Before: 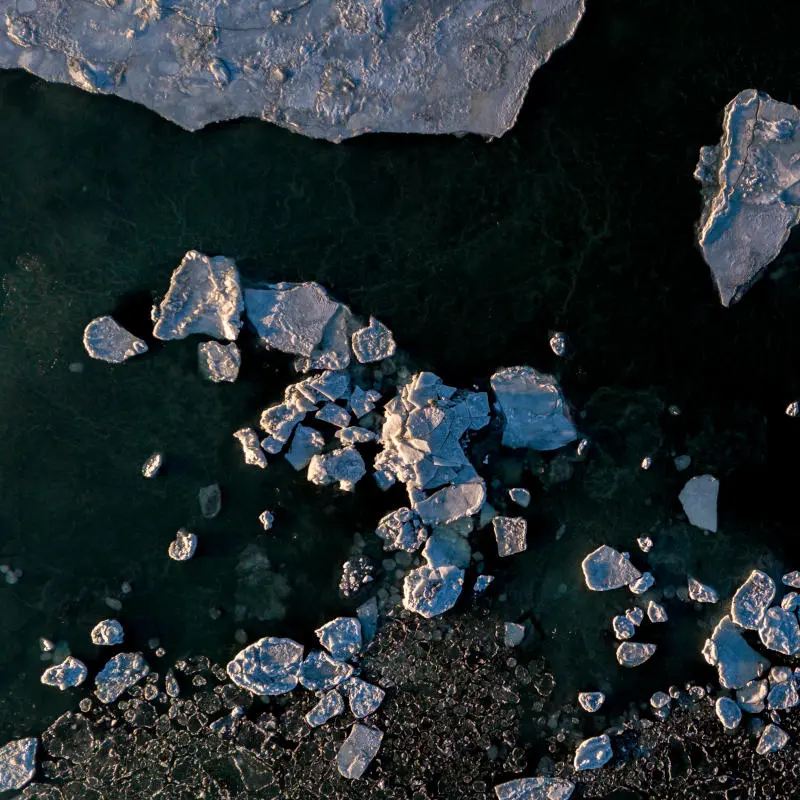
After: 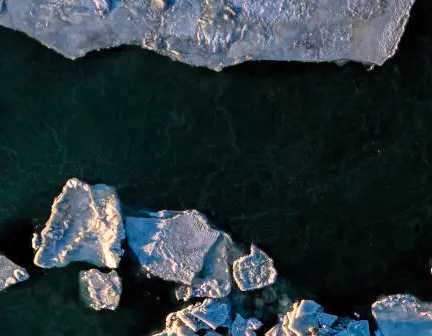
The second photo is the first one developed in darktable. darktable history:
crop: left 14.923%, top 9.056%, right 30.982%, bottom 48.871%
contrast brightness saturation: contrast 0.201, brightness 0.164, saturation 0.22
